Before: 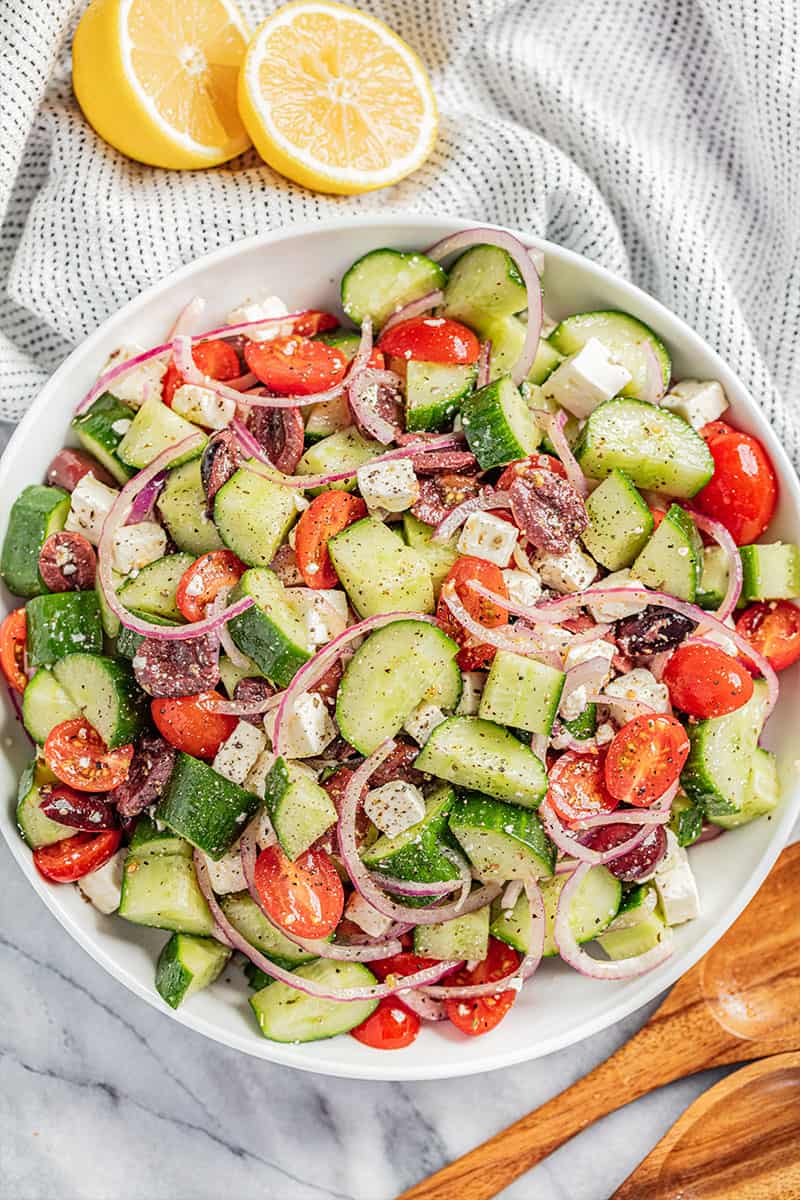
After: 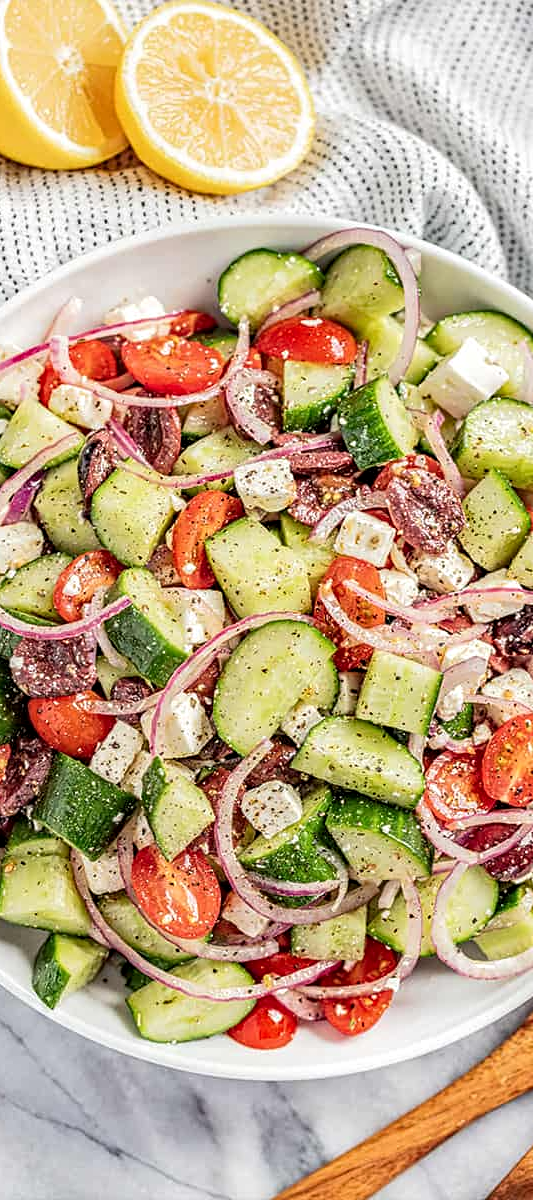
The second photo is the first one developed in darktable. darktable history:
tone equalizer: on, module defaults
contrast equalizer: octaves 7, y [[0.509, 0.514, 0.523, 0.542, 0.578, 0.603], [0.5 ×6], [0.509, 0.514, 0.523, 0.542, 0.578, 0.603], [0.001, 0.002, 0.003, 0.005, 0.01, 0.013], [0.001, 0.002, 0.003, 0.005, 0.01, 0.013]]
crop: left 15.419%, right 17.914%
